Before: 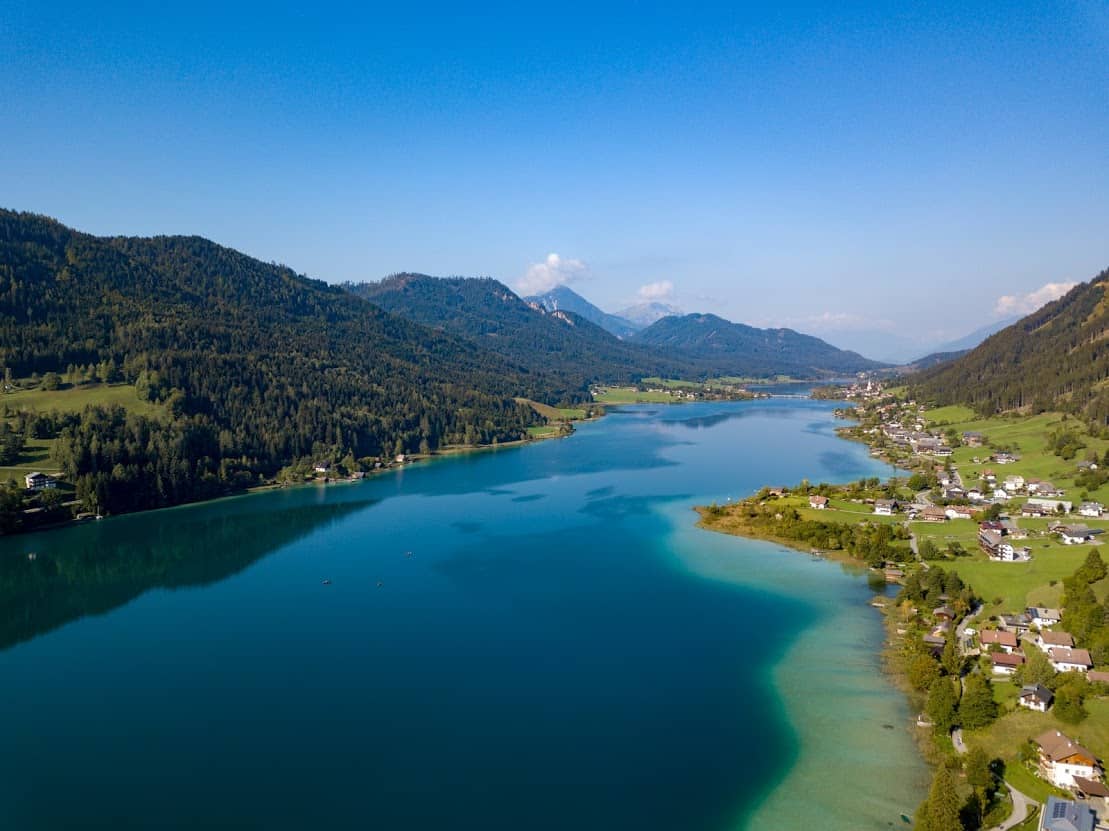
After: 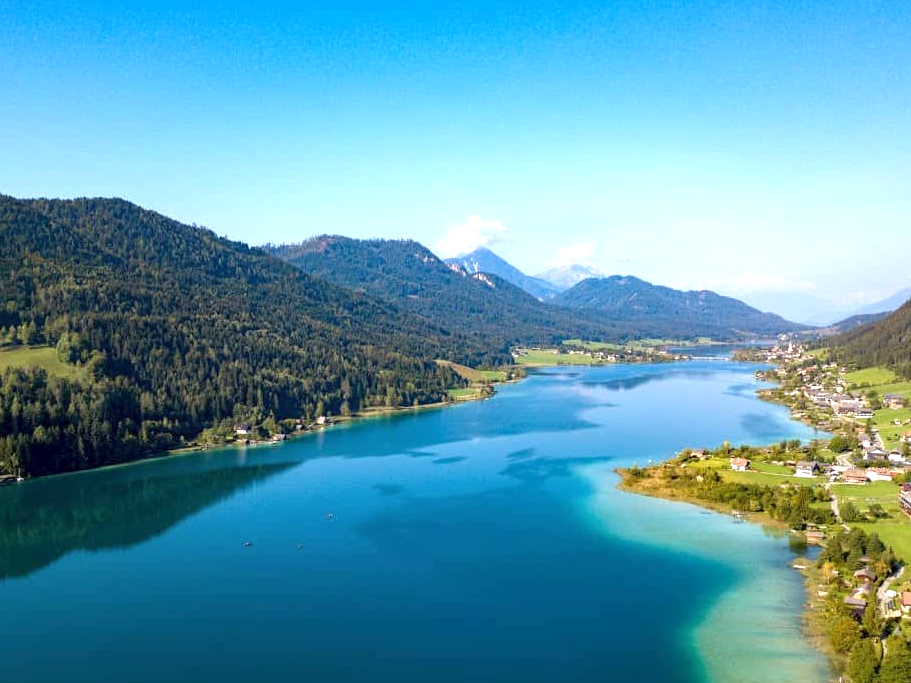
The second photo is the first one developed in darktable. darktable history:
crop and rotate: left 7.196%, top 4.574%, right 10.605%, bottom 13.178%
exposure: black level correction -0.001, exposure 0.9 EV, compensate exposure bias true, compensate highlight preservation false
local contrast: highlights 100%, shadows 100%, detail 120%, midtone range 0.2
